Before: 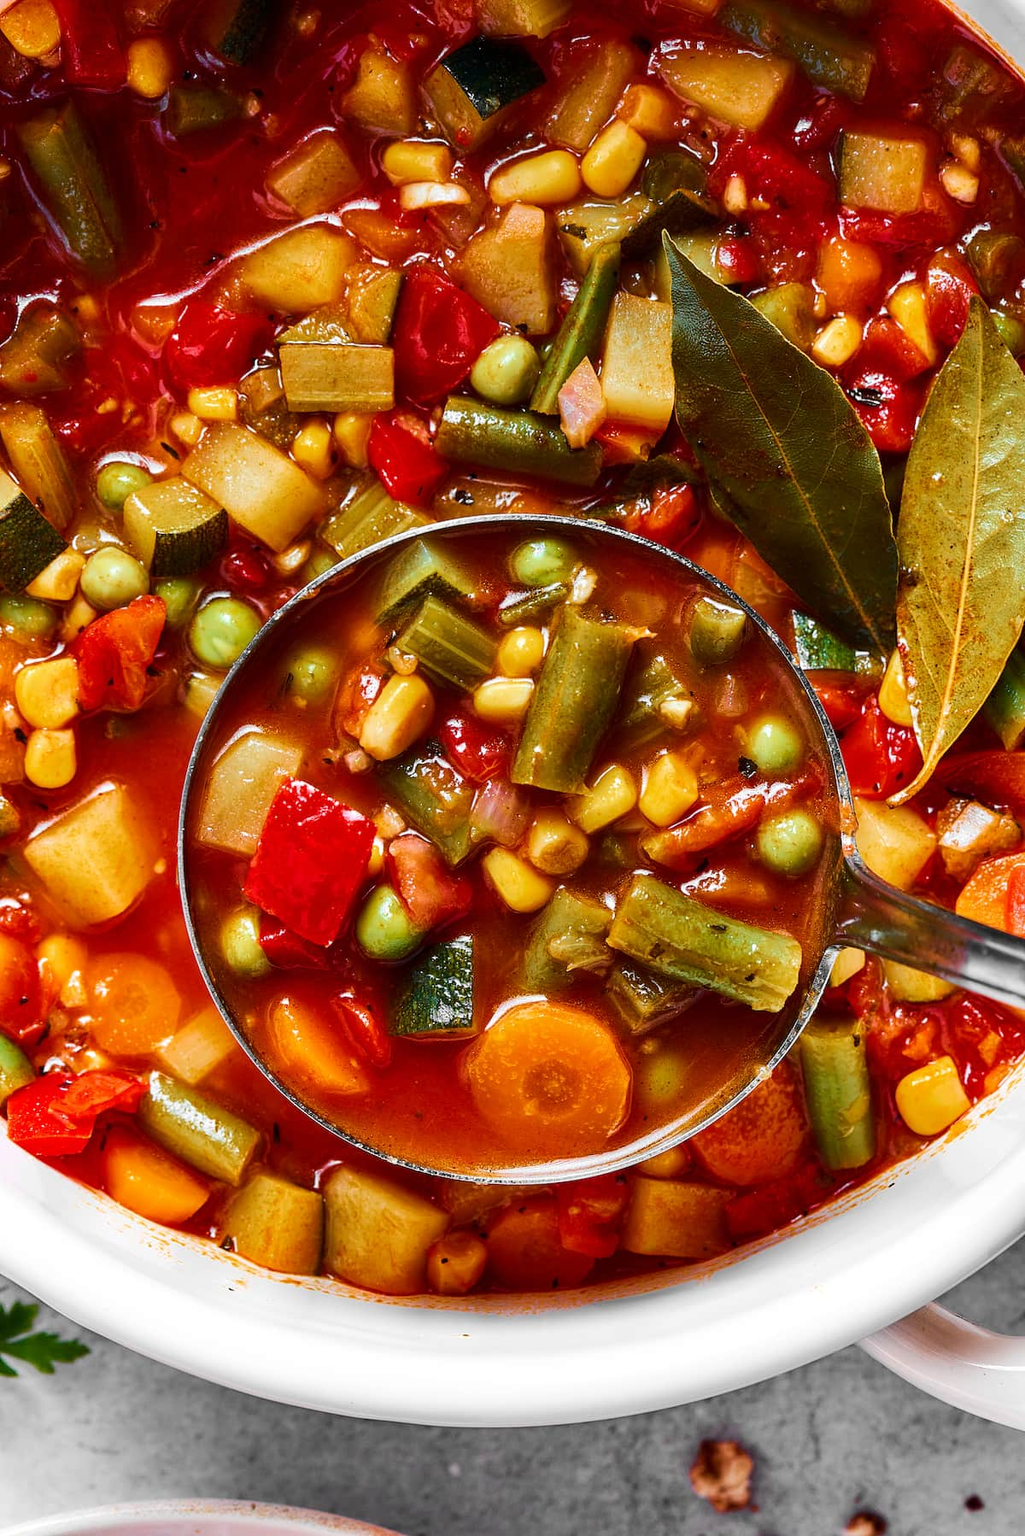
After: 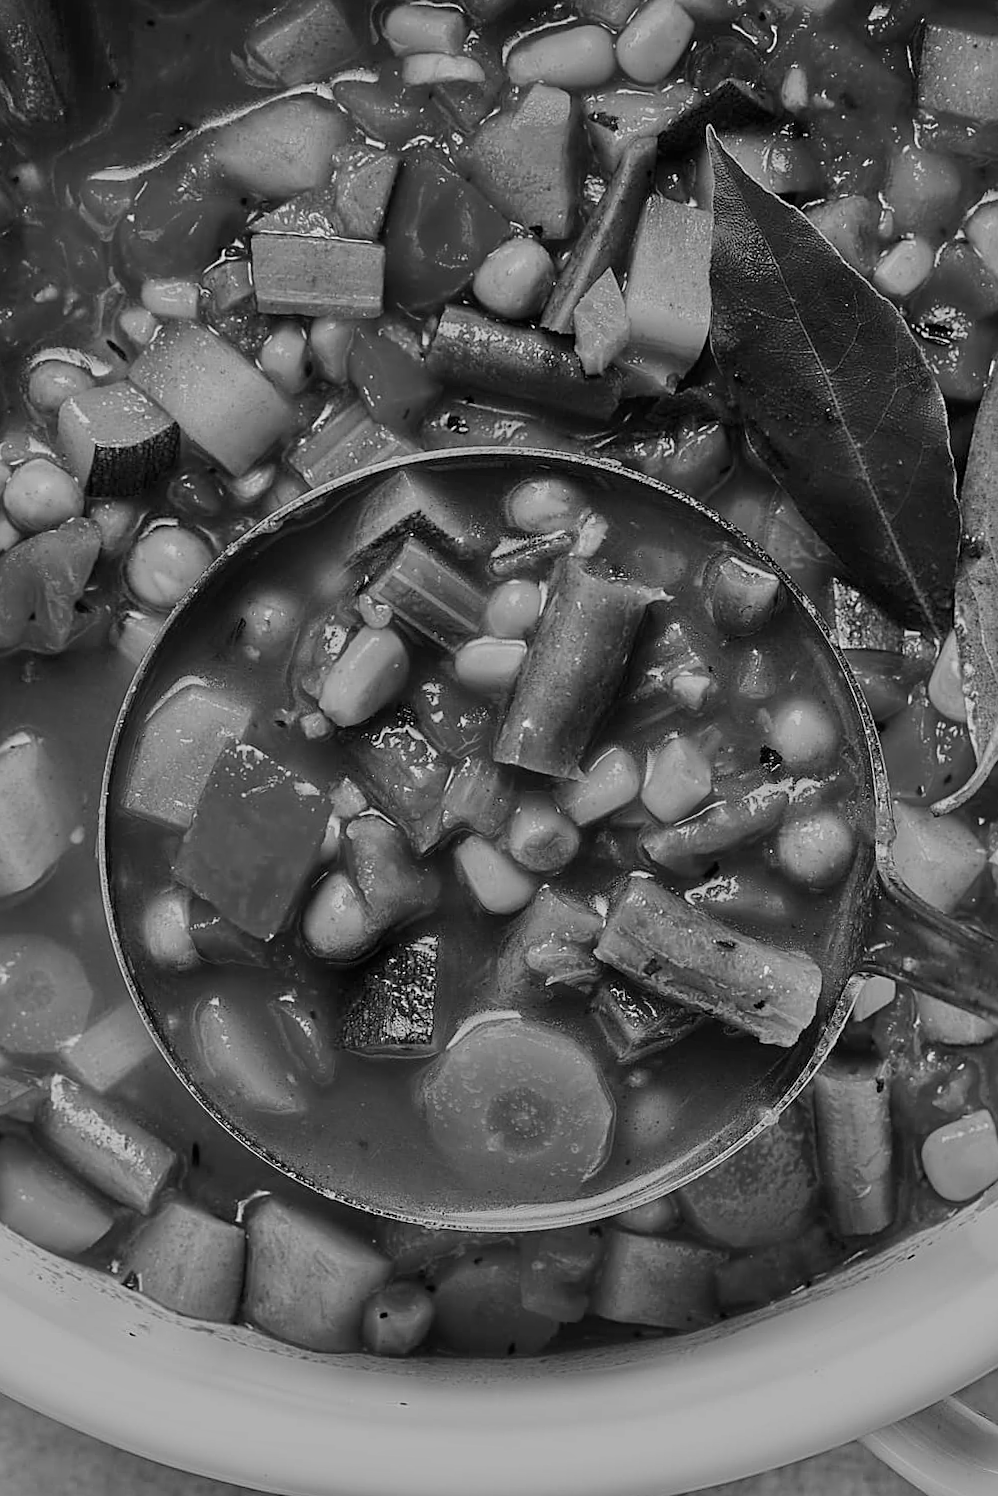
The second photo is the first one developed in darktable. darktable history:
crop and rotate: angle -3.27°, left 5.211%, top 5.211%, right 4.607%, bottom 4.607%
monochrome: a -92.57, b 58.91
color balance rgb: perceptual saturation grading › global saturation 34.05%, global vibrance 5.56%
sharpen: on, module defaults
tone equalizer: -8 EV -0.002 EV, -7 EV 0.005 EV, -6 EV -0.008 EV, -5 EV 0.007 EV, -4 EV -0.042 EV, -3 EV -0.233 EV, -2 EV -0.662 EV, -1 EV -0.983 EV, +0 EV -0.969 EV, smoothing diameter 2%, edges refinement/feathering 20, mask exposure compensation -1.57 EV, filter diffusion 5
white balance: red 1, blue 1
